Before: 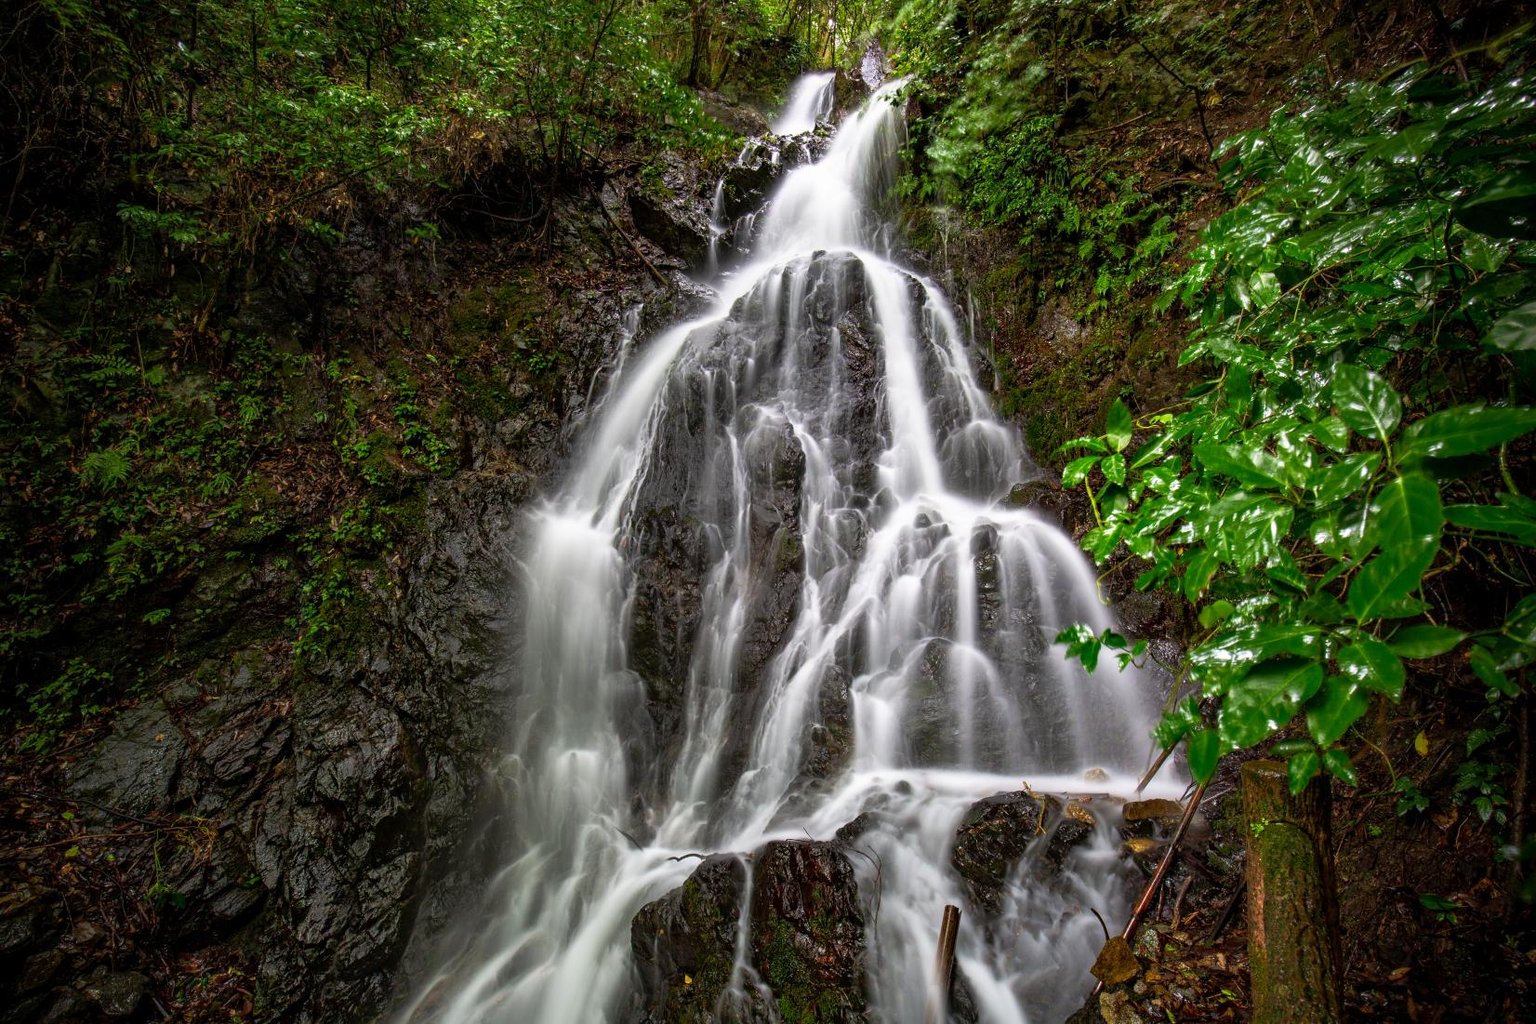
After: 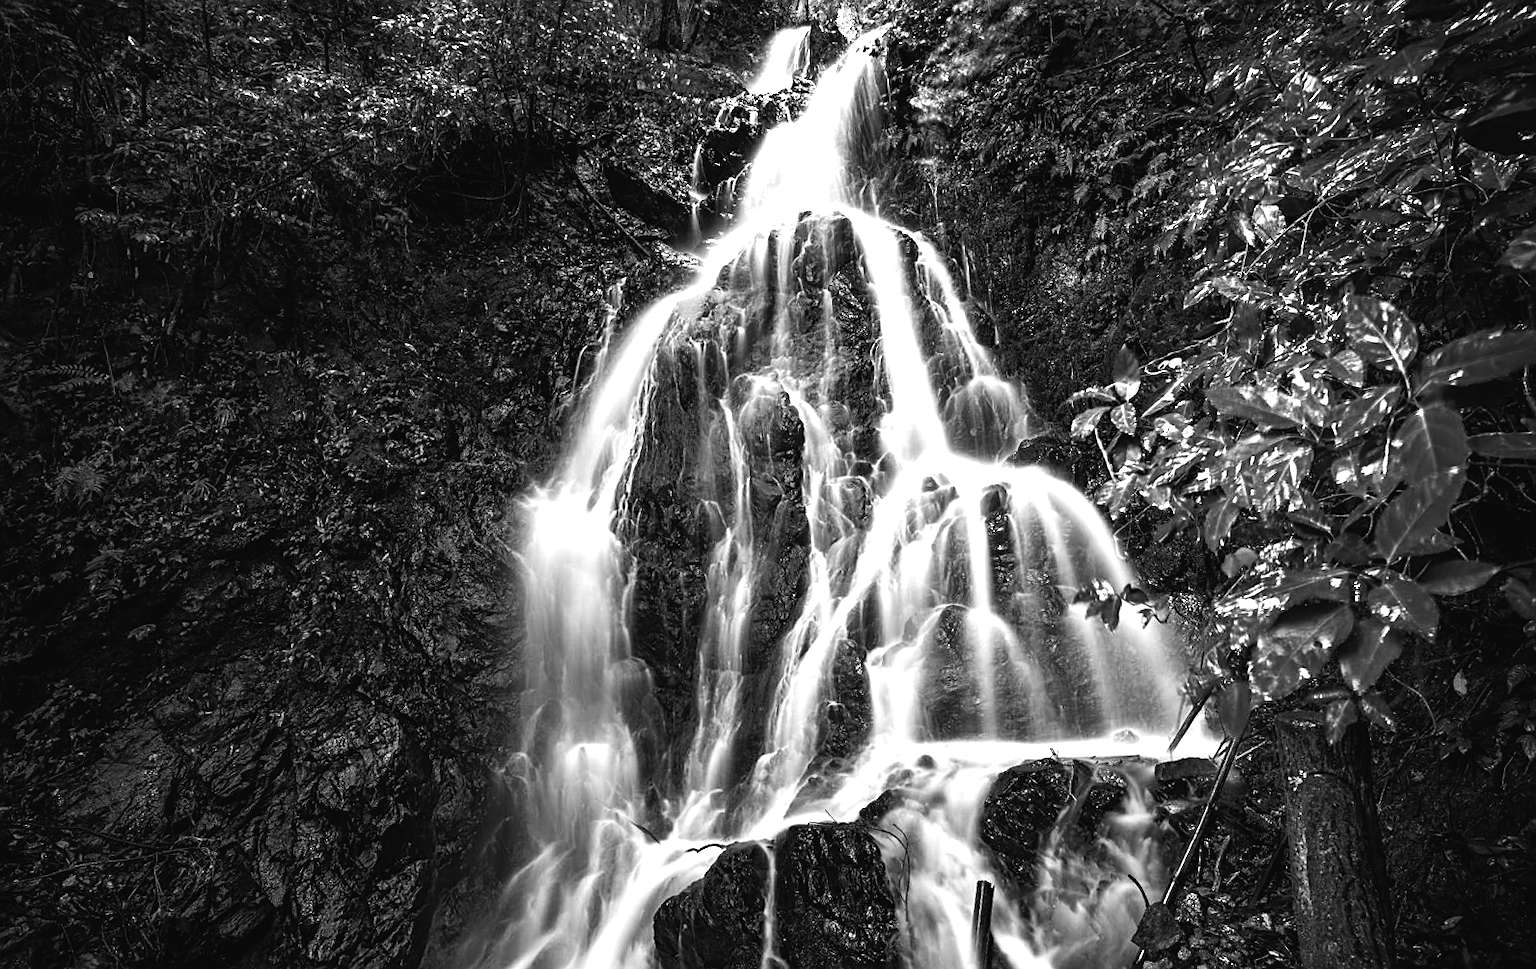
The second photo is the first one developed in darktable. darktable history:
contrast brightness saturation: contrast -0.05, saturation -0.41
rotate and perspective: rotation -3.52°, crop left 0.036, crop right 0.964, crop top 0.081, crop bottom 0.919
white balance: red 1.004, blue 1.096
tone equalizer: -8 EV -1.08 EV, -7 EV -1.01 EV, -6 EV -0.867 EV, -5 EV -0.578 EV, -3 EV 0.578 EV, -2 EV 0.867 EV, -1 EV 1.01 EV, +0 EV 1.08 EV, edges refinement/feathering 500, mask exposure compensation -1.57 EV, preserve details no
monochrome: on, module defaults
sharpen: on, module defaults
